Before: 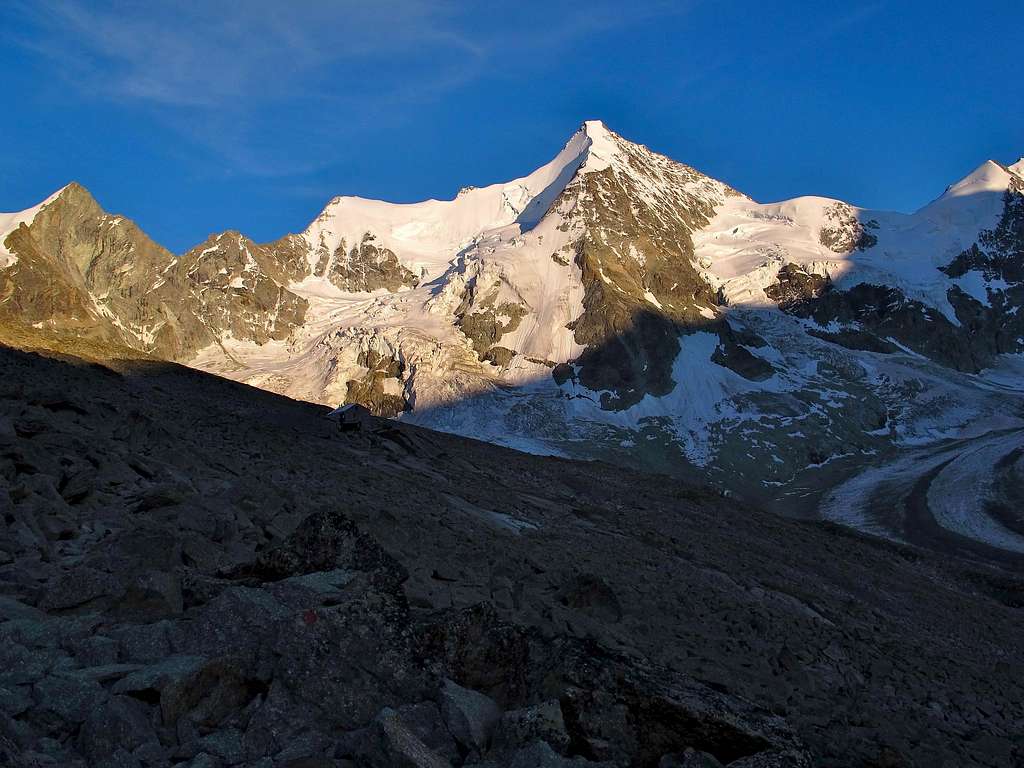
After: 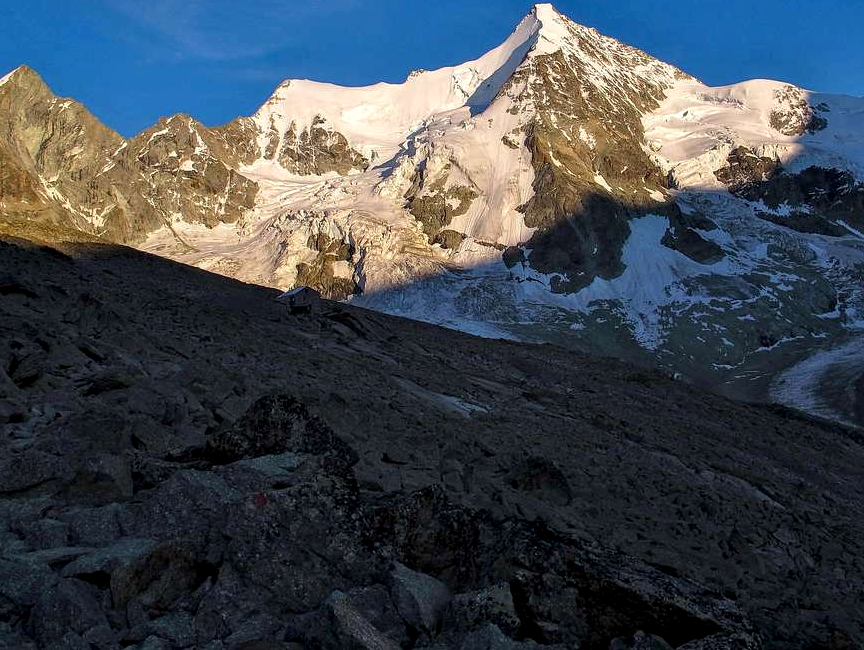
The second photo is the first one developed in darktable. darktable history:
crop and rotate: left 4.919%, top 15.335%, right 10.673%
local contrast: detail 130%
